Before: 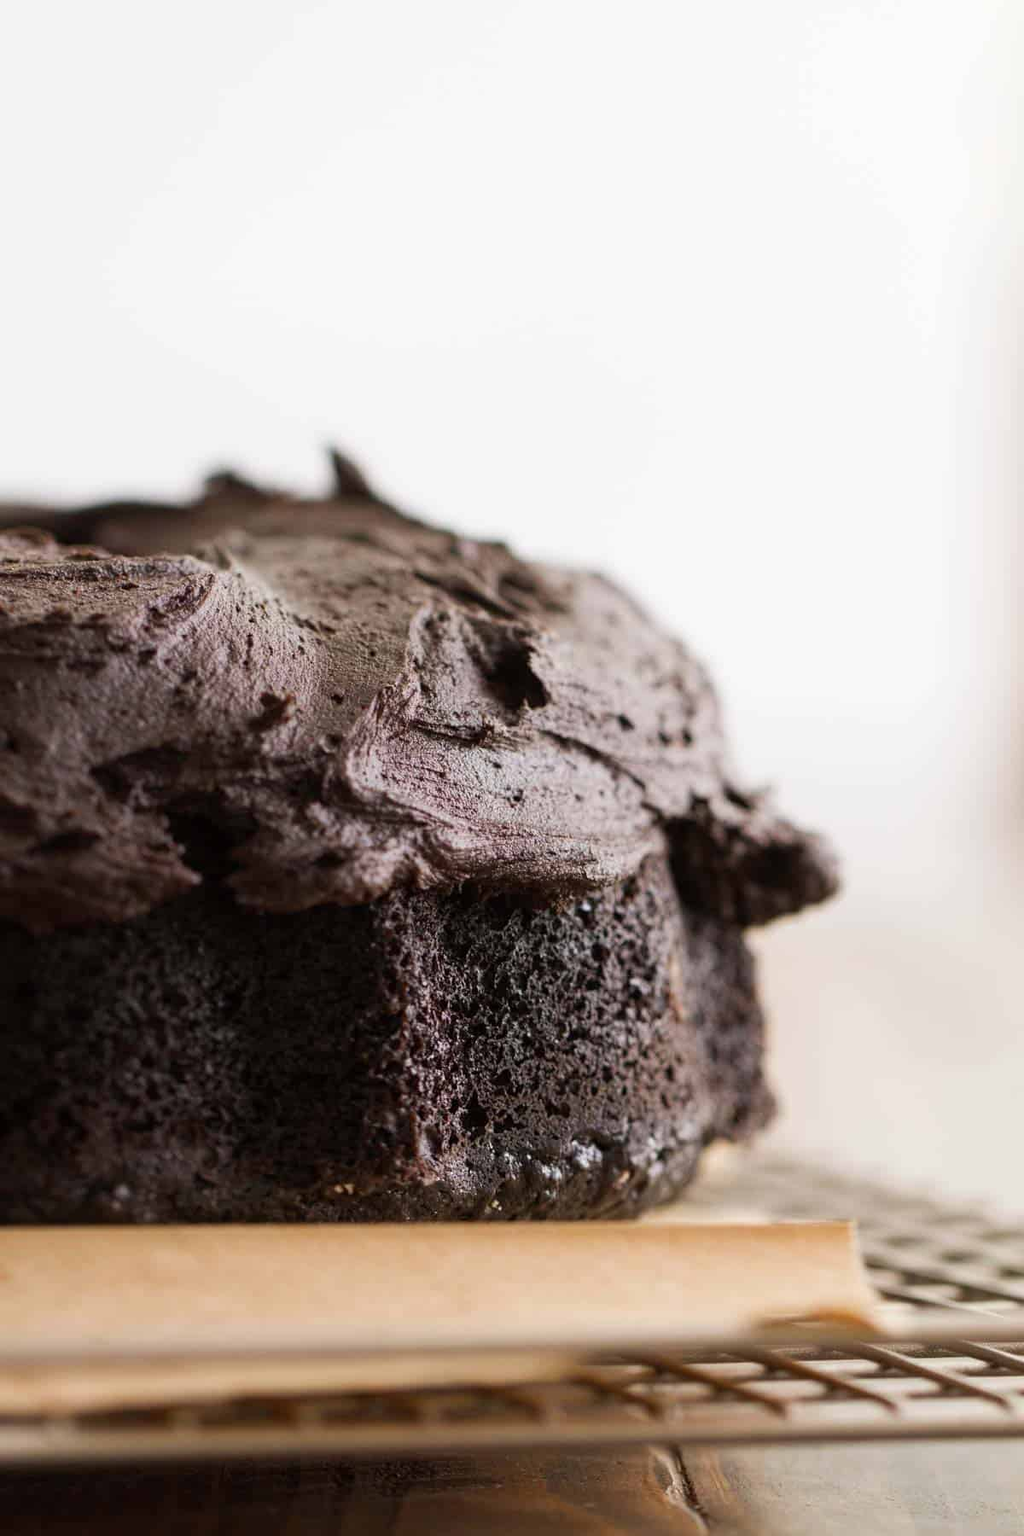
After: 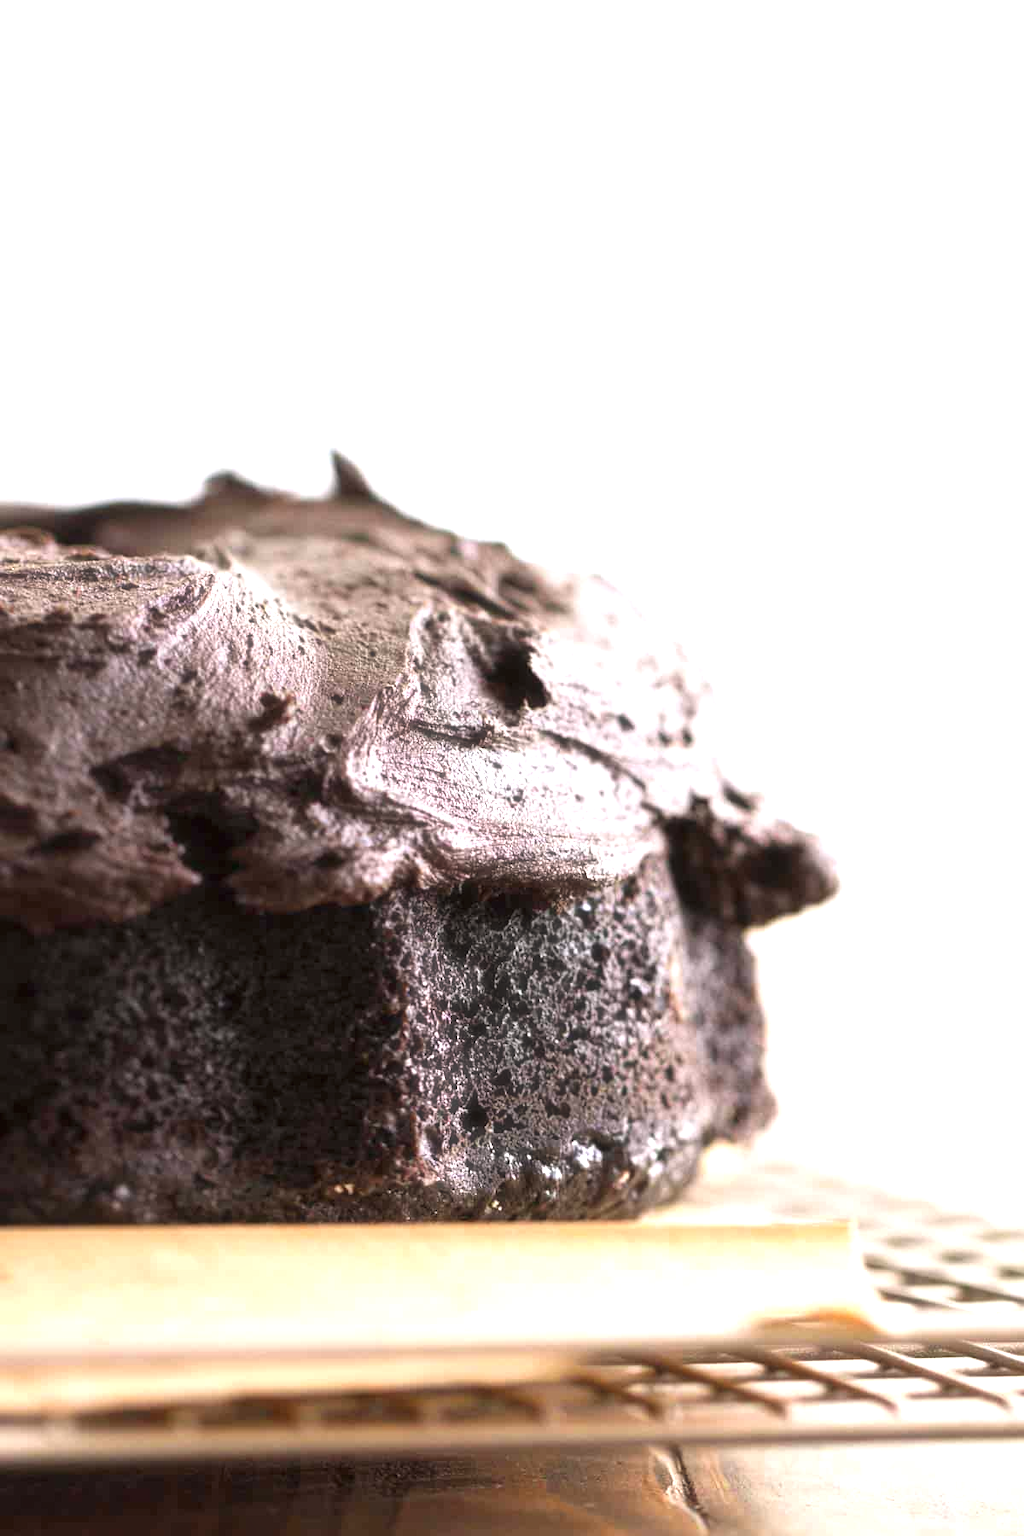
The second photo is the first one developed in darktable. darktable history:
haze removal: strength -0.1, adaptive false
exposure: black level correction 0, exposure 1.1 EV, compensate highlight preservation false
white balance: red 1.004, blue 1.024
